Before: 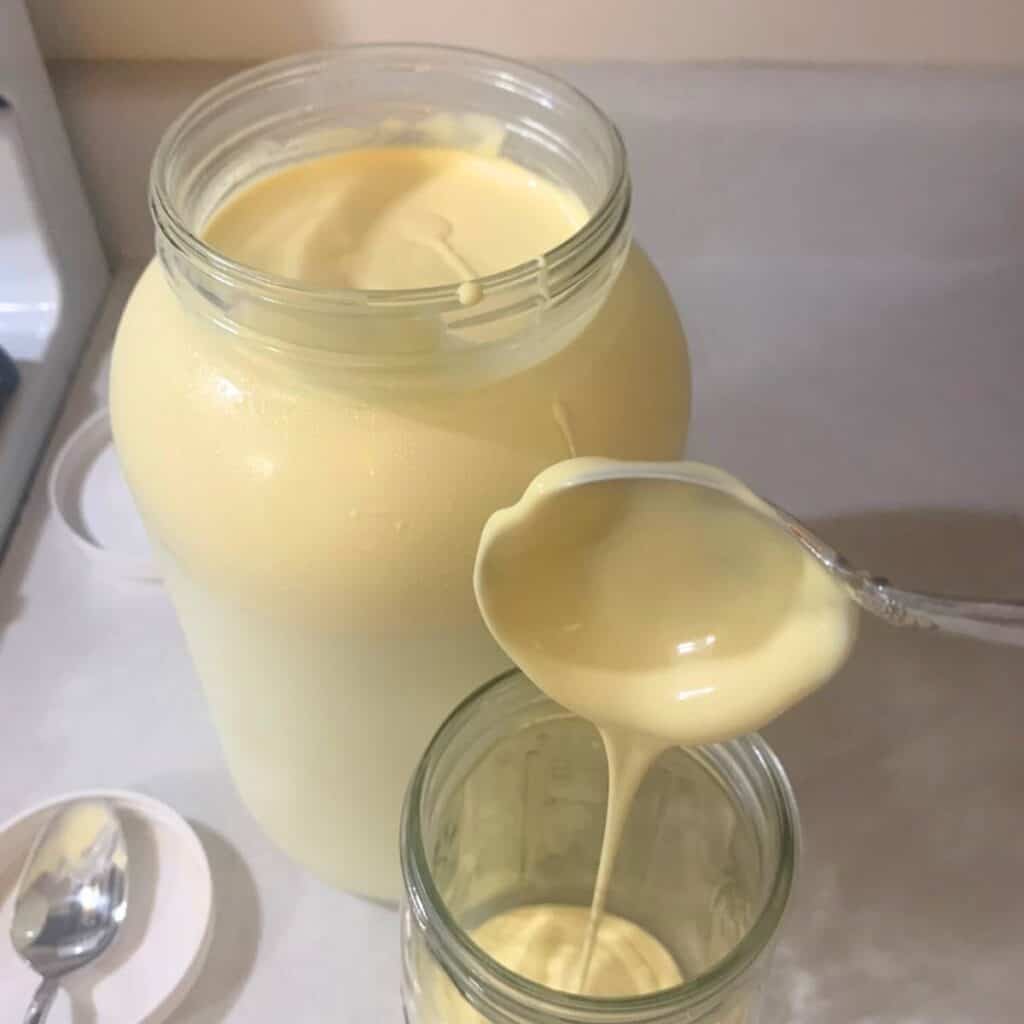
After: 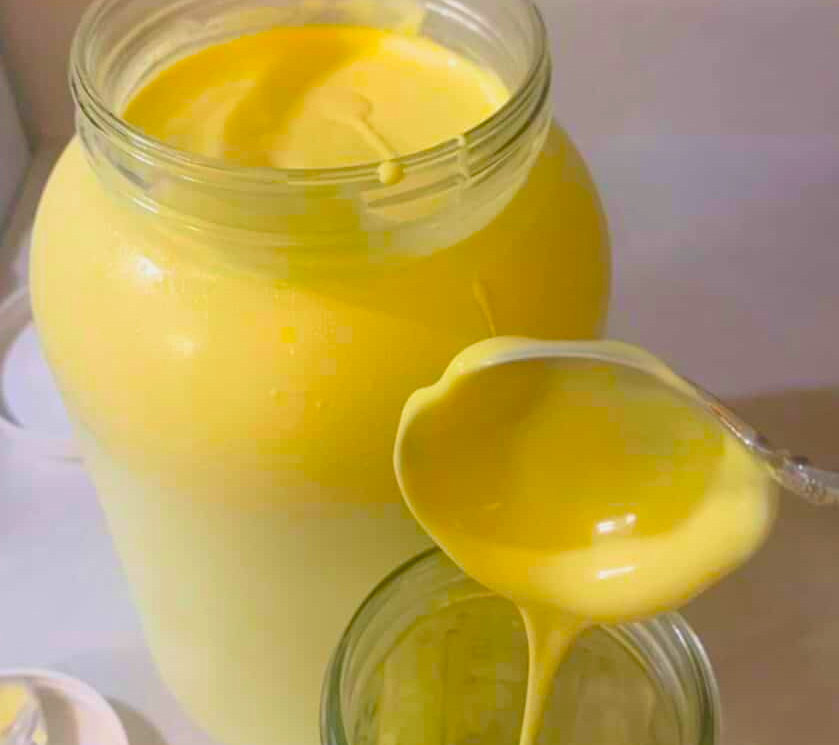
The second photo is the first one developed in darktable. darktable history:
crop: left 7.856%, top 11.836%, right 10.12%, bottom 15.387%
velvia: on, module defaults
color balance: input saturation 134.34%, contrast -10.04%, contrast fulcrum 19.67%, output saturation 133.51%
